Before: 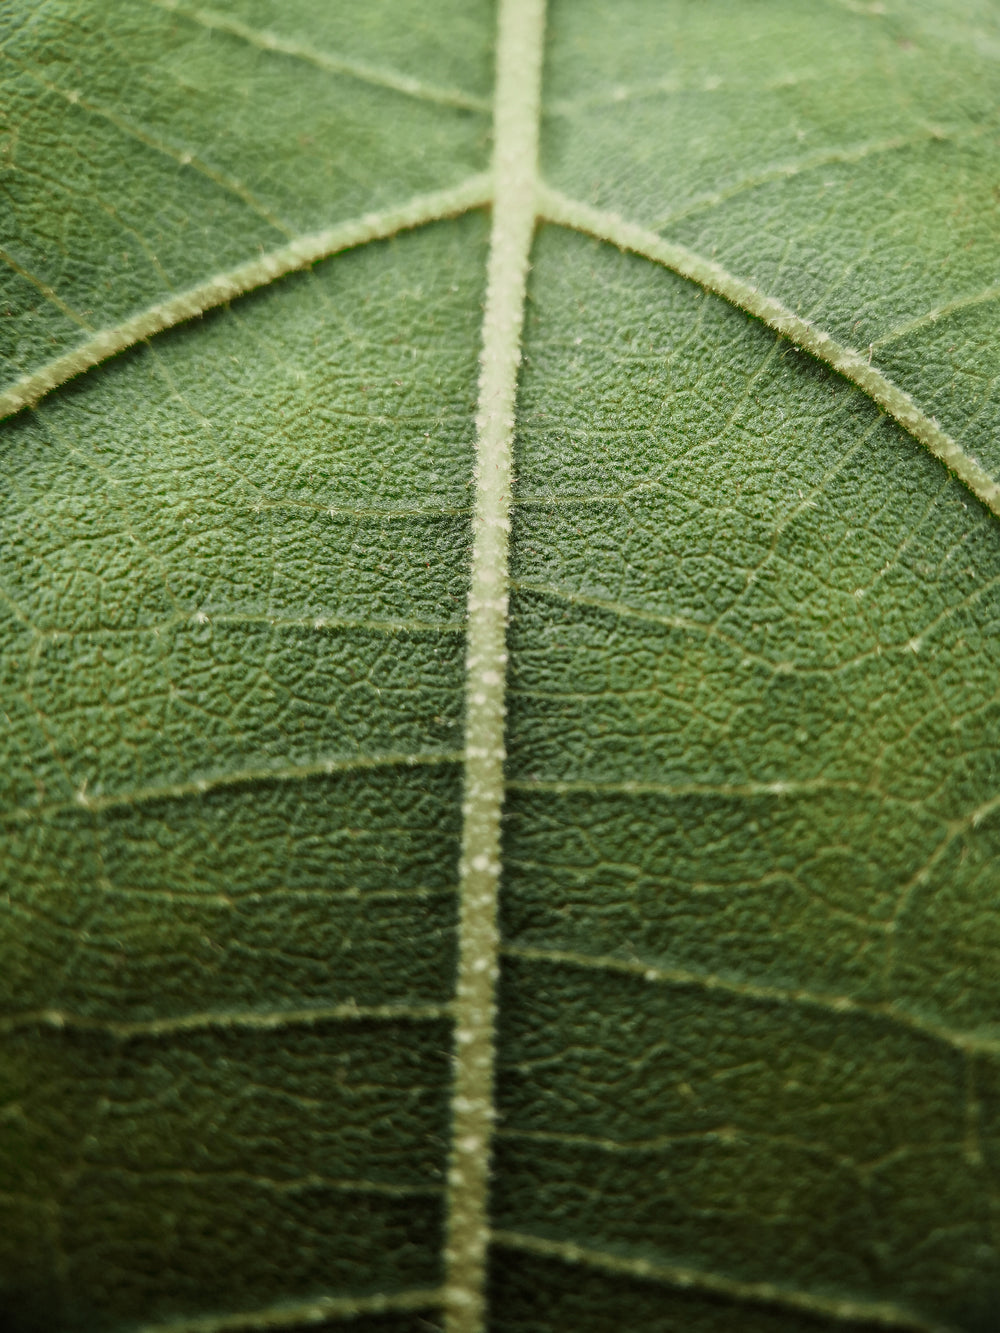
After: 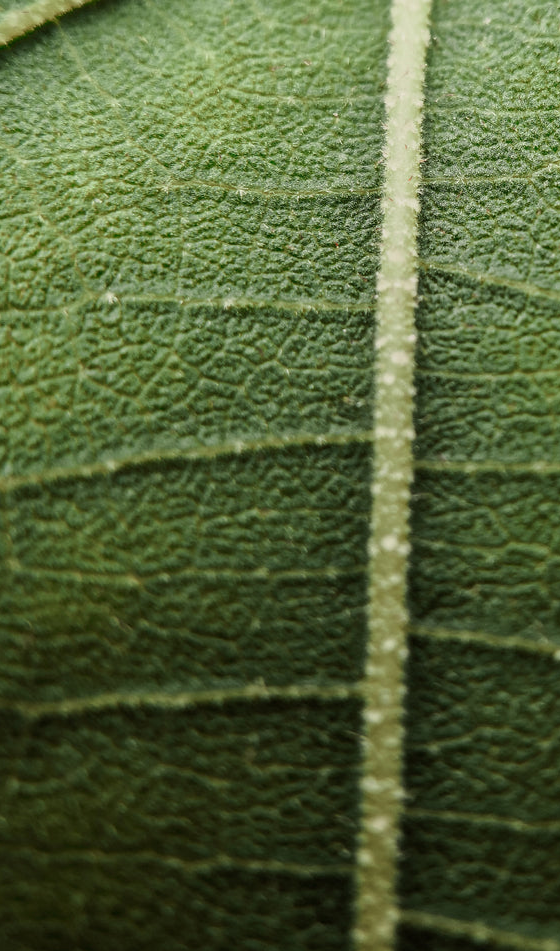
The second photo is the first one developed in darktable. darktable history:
exposure: compensate highlight preservation false
crop: left 9.159%, top 24.034%, right 34.744%, bottom 4.619%
